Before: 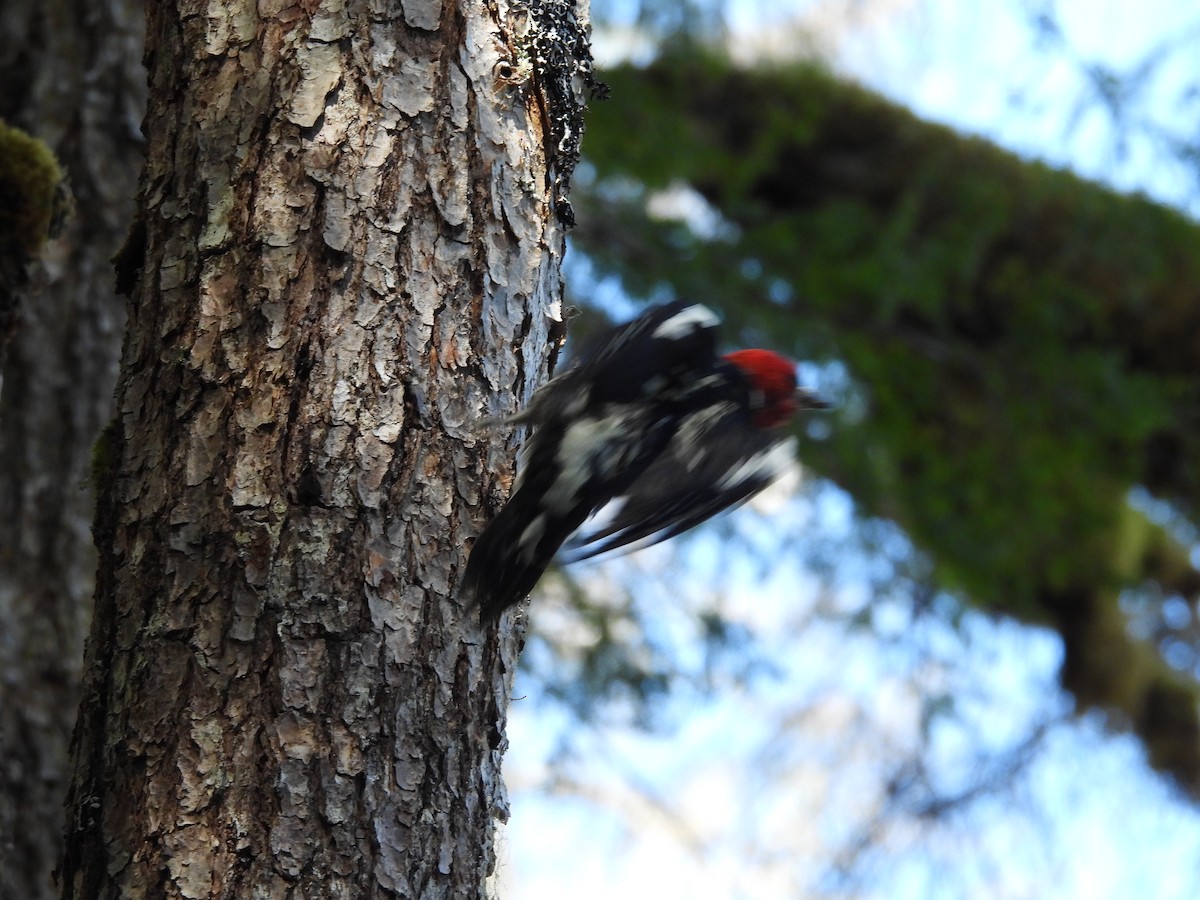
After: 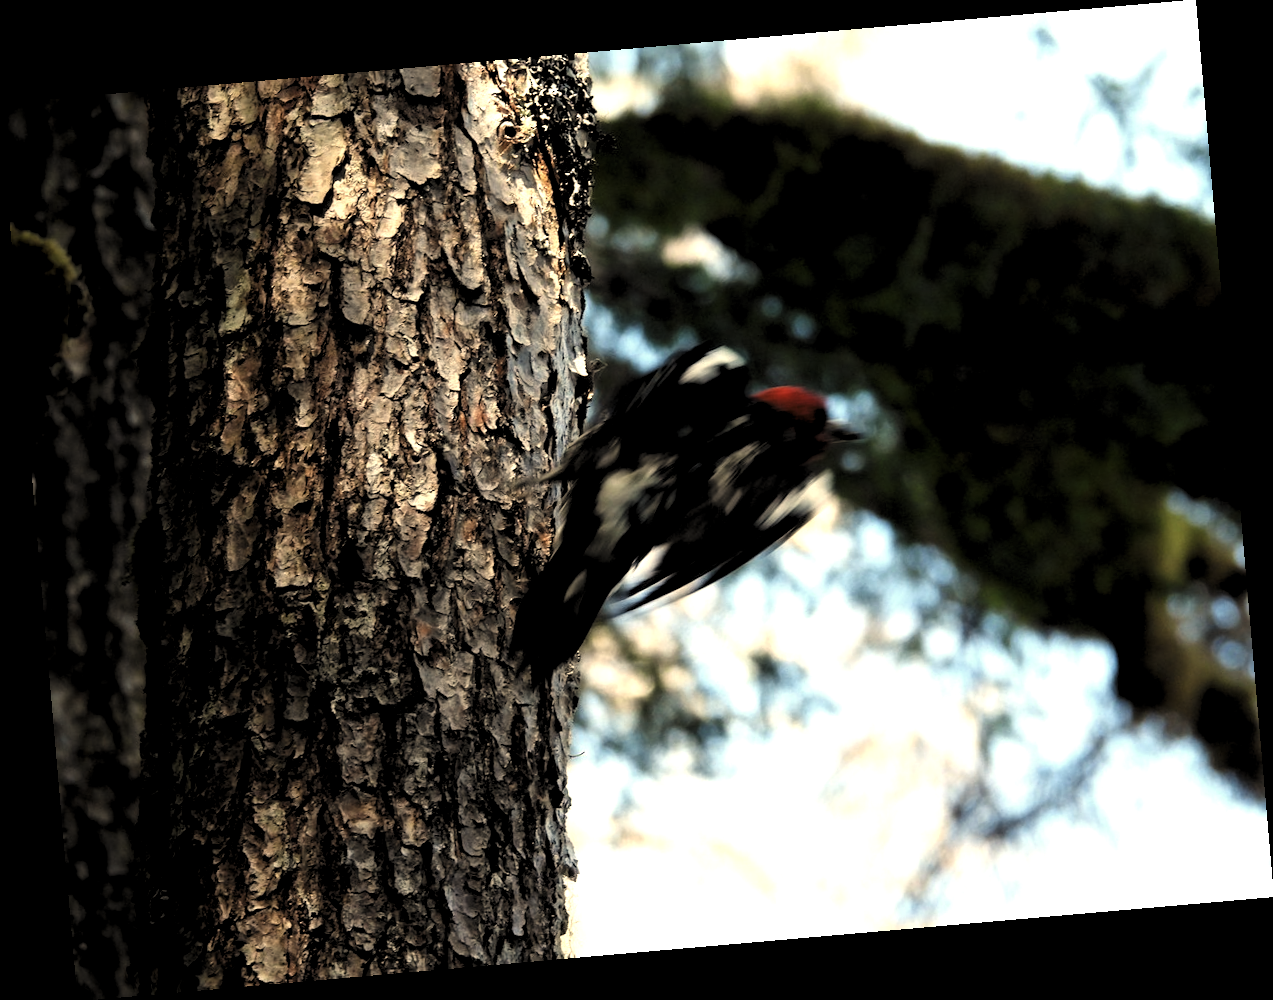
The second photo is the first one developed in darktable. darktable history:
rotate and perspective: rotation -4.98°, automatic cropping off
exposure: exposure 0.217 EV, compensate highlight preservation false
levels: levels [0.182, 0.542, 0.902]
white balance: red 1.123, blue 0.83
contrast brightness saturation: saturation -0.05
